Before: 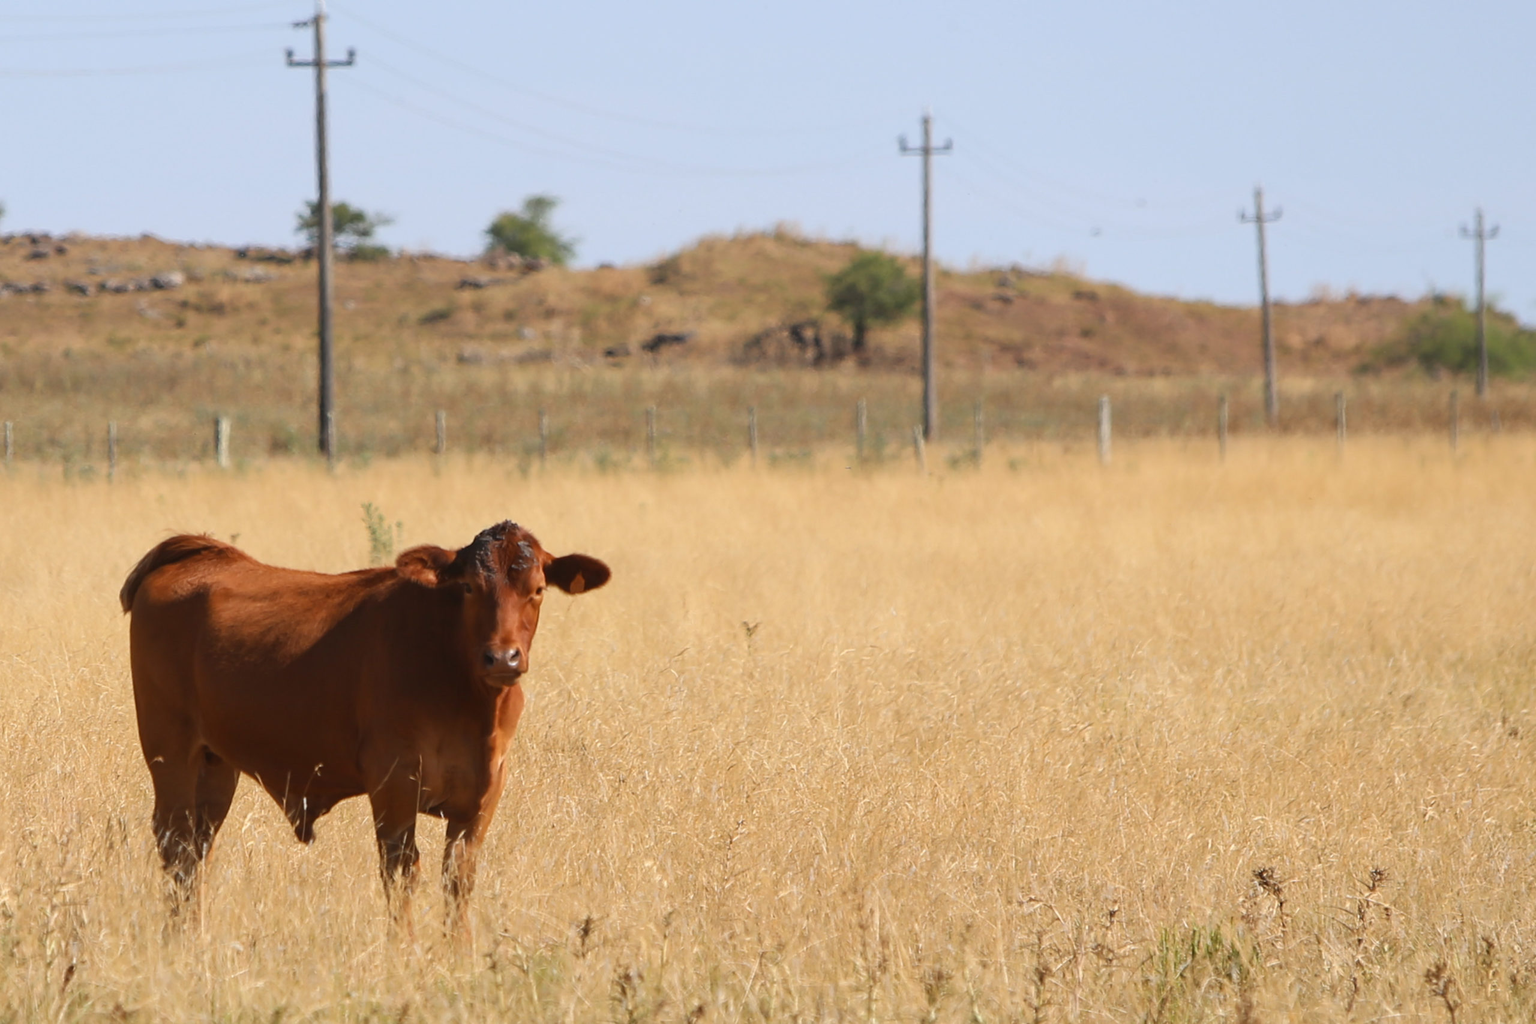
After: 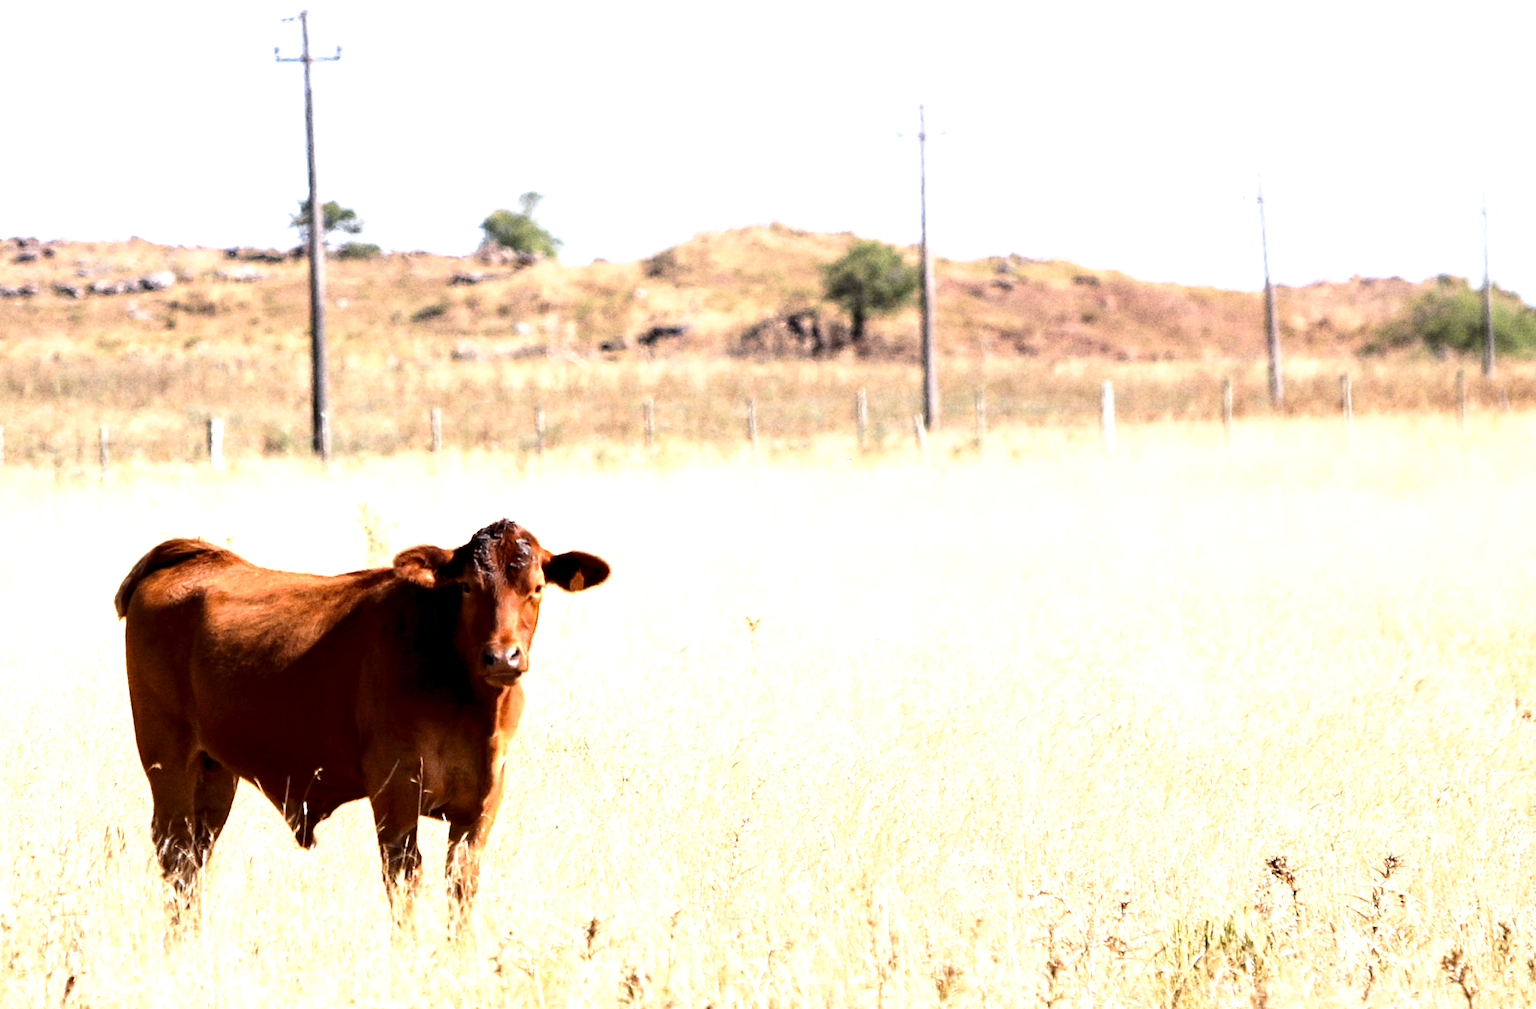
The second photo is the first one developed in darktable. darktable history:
tone equalizer: -8 EV -0.75 EV, -7 EV -0.7 EV, -6 EV -0.6 EV, -5 EV -0.4 EV, -3 EV 0.4 EV, -2 EV 0.6 EV, -1 EV 0.7 EV, +0 EV 0.75 EV, edges refinement/feathering 500, mask exposure compensation -1.57 EV, preserve details no
exposure: black level correction 0, exposure 0.7 EV, compensate exposure bias true, compensate highlight preservation false
local contrast: highlights 123%, shadows 126%, detail 140%, midtone range 0.254
rotate and perspective: rotation -1°, crop left 0.011, crop right 0.989, crop top 0.025, crop bottom 0.975
white balance: red 1.004, blue 1.096
grain: coarseness 22.88 ISO
tone curve: curves: ch0 [(0, 0) (0.003, 0.022) (0.011, 0.025) (0.025, 0.025) (0.044, 0.029) (0.069, 0.042) (0.1, 0.068) (0.136, 0.118) (0.177, 0.176) (0.224, 0.233) (0.277, 0.299) (0.335, 0.371) (0.399, 0.448) (0.468, 0.526) (0.543, 0.605) (0.623, 0.684) (0.709, 0.775) (0.801, 0.869) (0.898, 0.957) (1, 1)], preserve colors none
